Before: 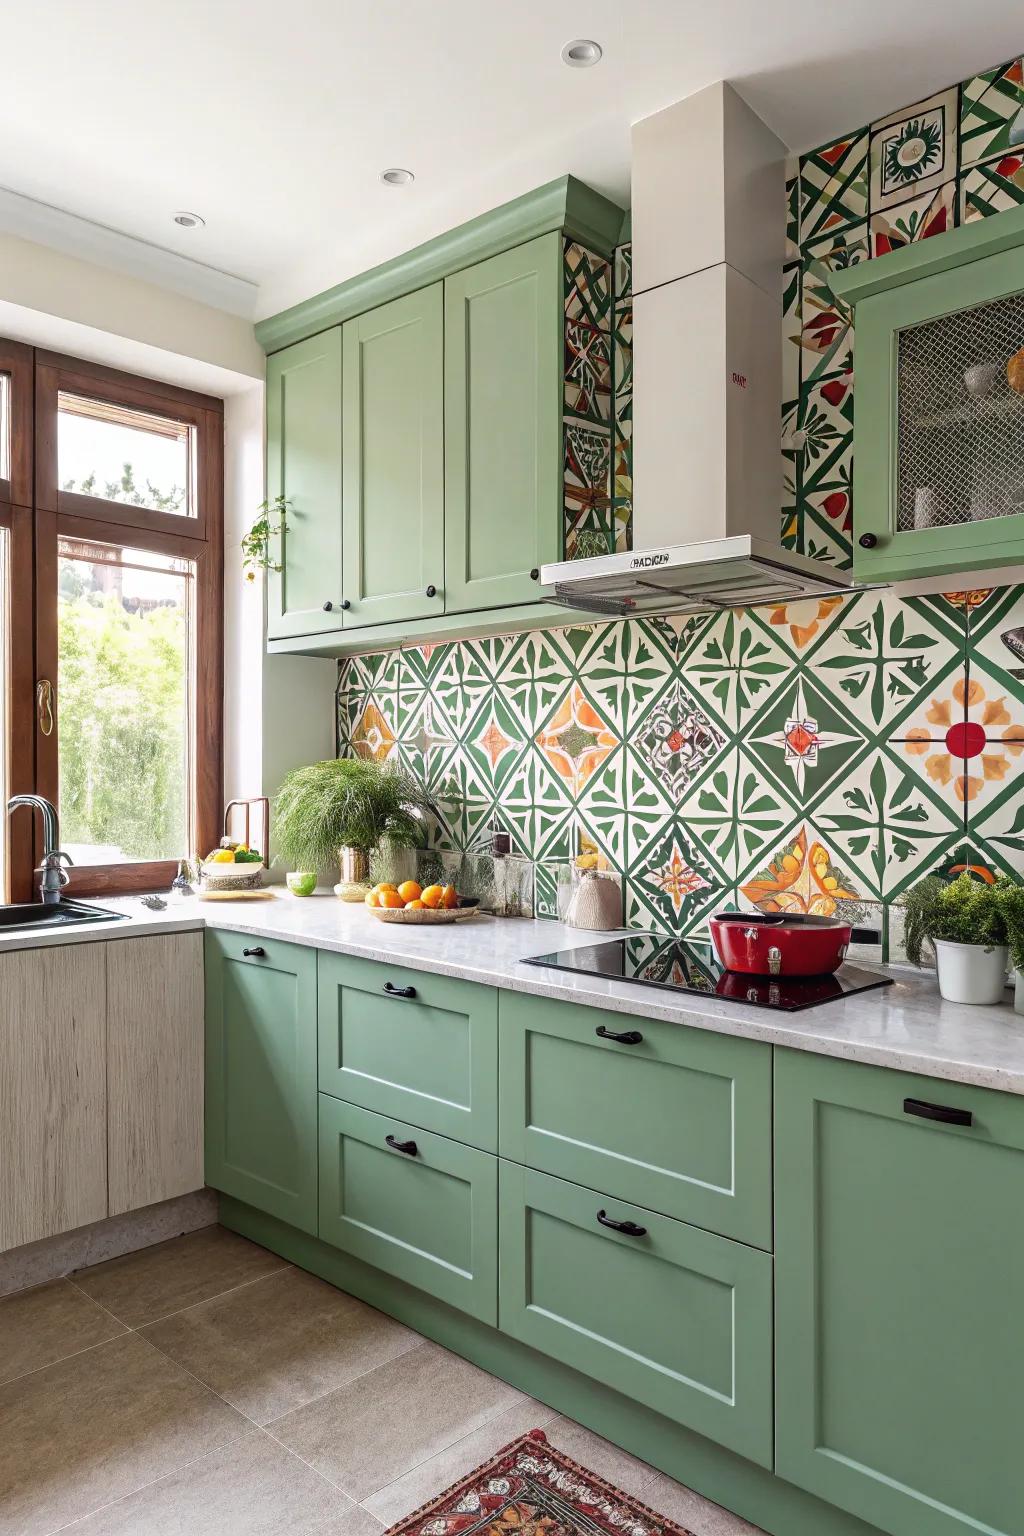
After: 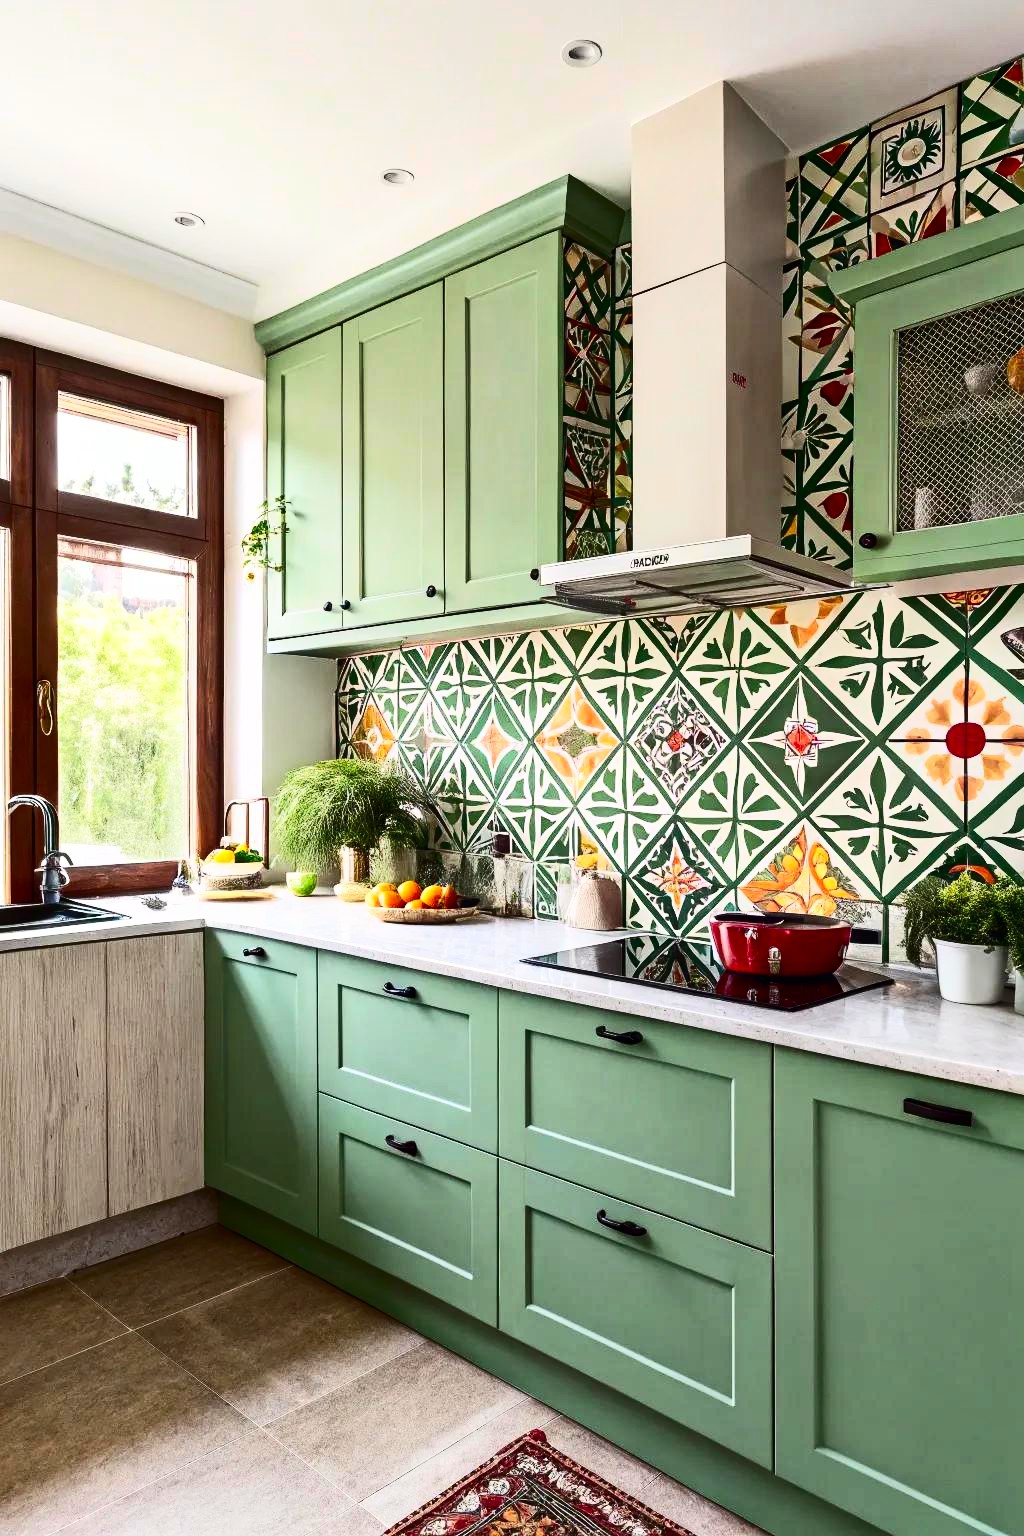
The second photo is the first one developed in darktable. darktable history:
contrast brightness saturation: contrast 0.4, brightness 0.05, saturation 0.25
color correction: saturation 1.11
white balance: red 1, blue 1
shadows and highlights: soften with gaussian
